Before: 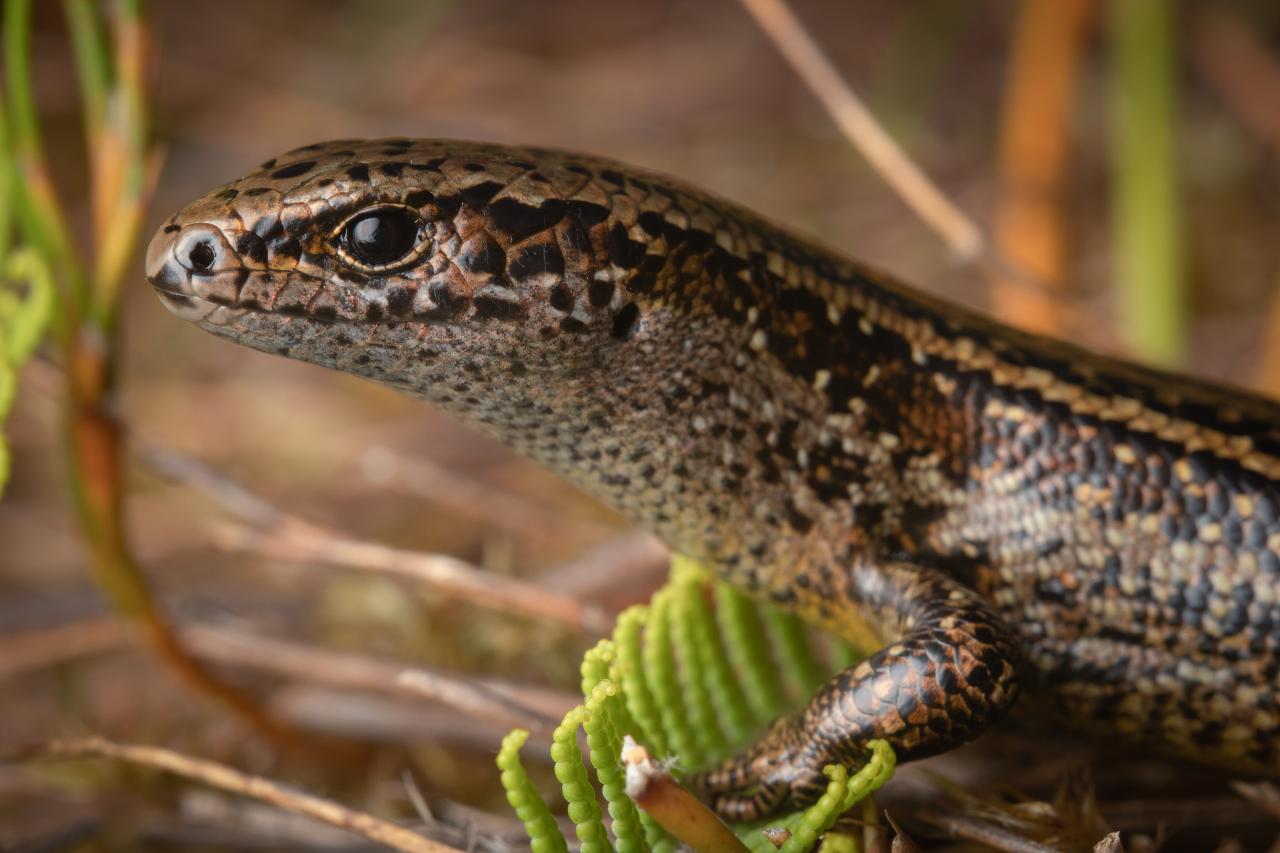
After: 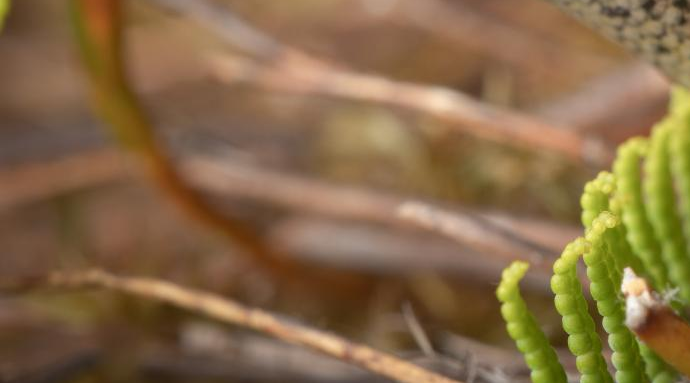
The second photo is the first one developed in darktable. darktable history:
crop and rotate: top 54.892%, right 46.087%, bottom 0.156%
